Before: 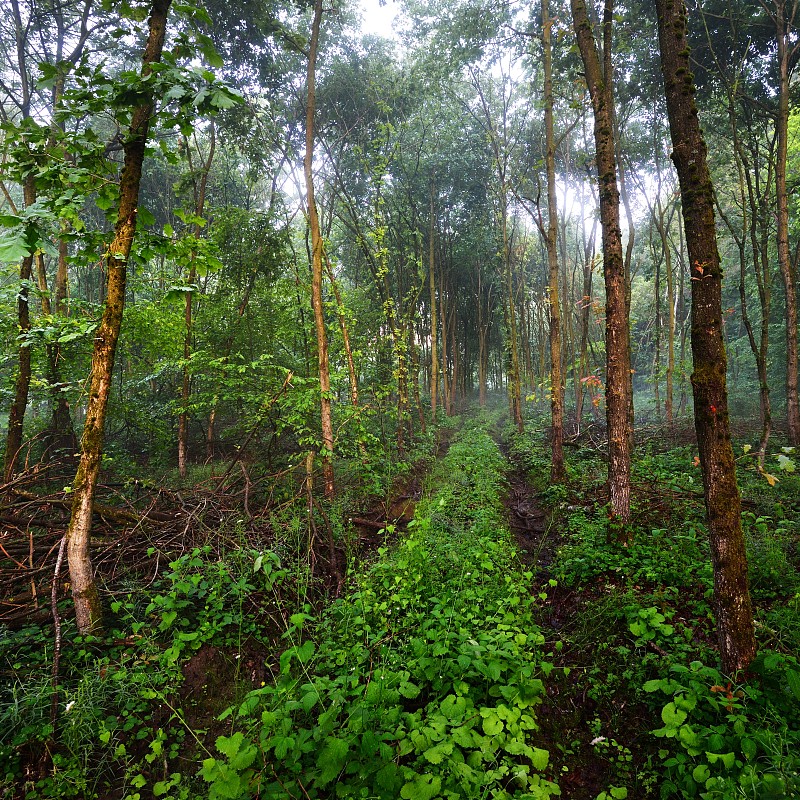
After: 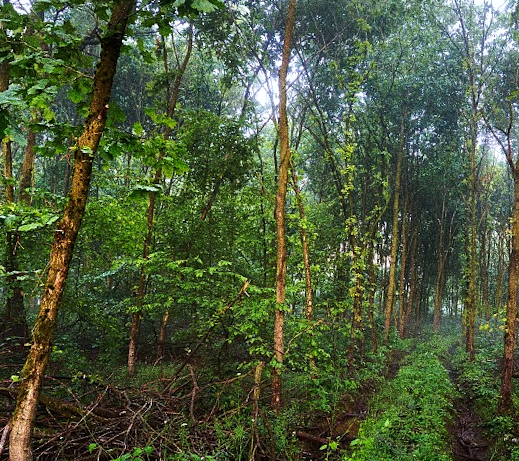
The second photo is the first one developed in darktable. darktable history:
velvia: on, module defaults
tone curve: curves: ch0 [(0, 0) (0.003, 0.002) (0.011, 0.009) (0.025, 0.021) (0.044, 0.037) (0.069, 0.058) (0.1, 0.084) (0.136, 0.114) (0.177, 0.149) (0.224, 0.188) (0.277, 0.232) (0.335, 0.281) (0.399, 0.341) (0.468, 0.416) (0.543, 0.496) (0.623, 0.574) (0.709, 0.659) (0.801, 0.754) (0.898, 0.876) (1, 1)], preserve colors none
white balance: red 0.982, blue 1.018
grain: coarseness 10.62 ISO, strength 55.56%
crop and rotate: angle -4.99°, left 2.122%, top 6.945%, right 27.566%, bottom 30.519%
local contrast: mode bilateral grid, contrast 20, coarseness 50, detail 120%, midtone range 0.2
